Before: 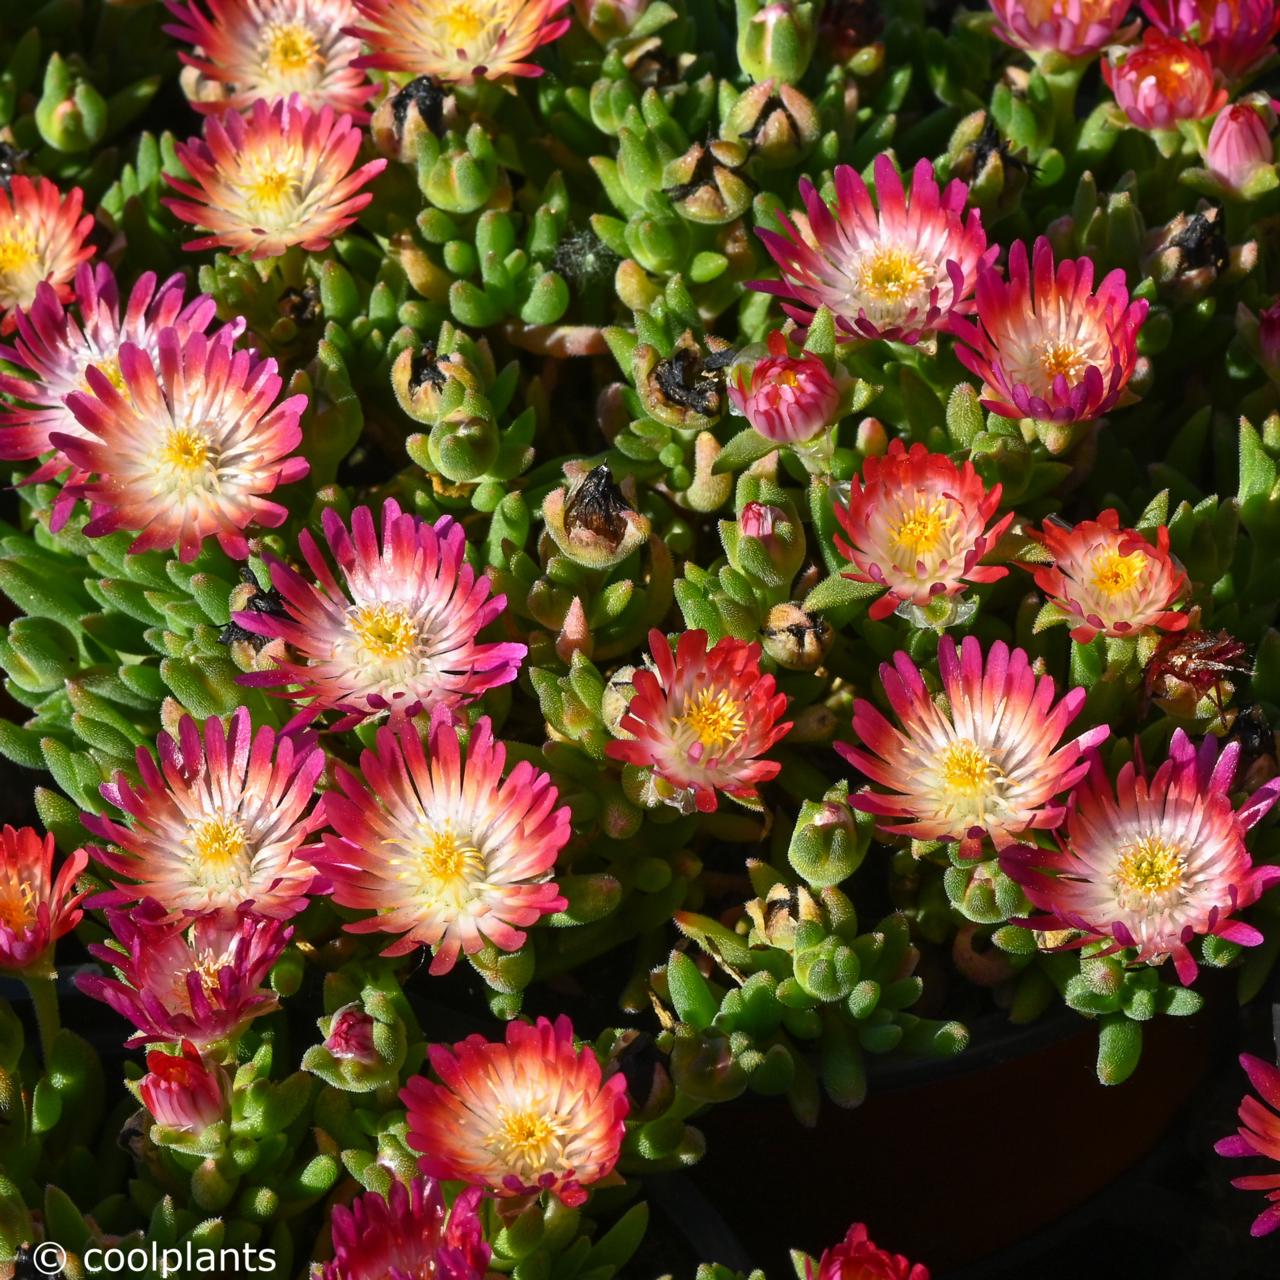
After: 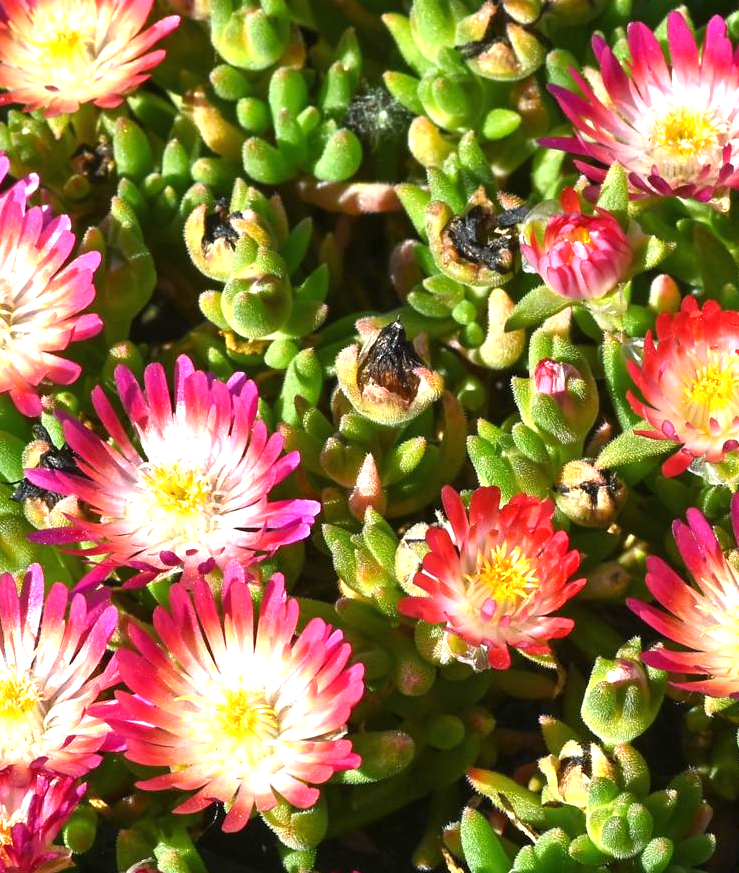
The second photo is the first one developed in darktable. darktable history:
crop: left 16.202%, top 11.208%, right 26.045%, bottom 20.557%
exposure: black level correction 0, exposure 1 EV, compensate exposure bias true, compensate highlight preservation false
